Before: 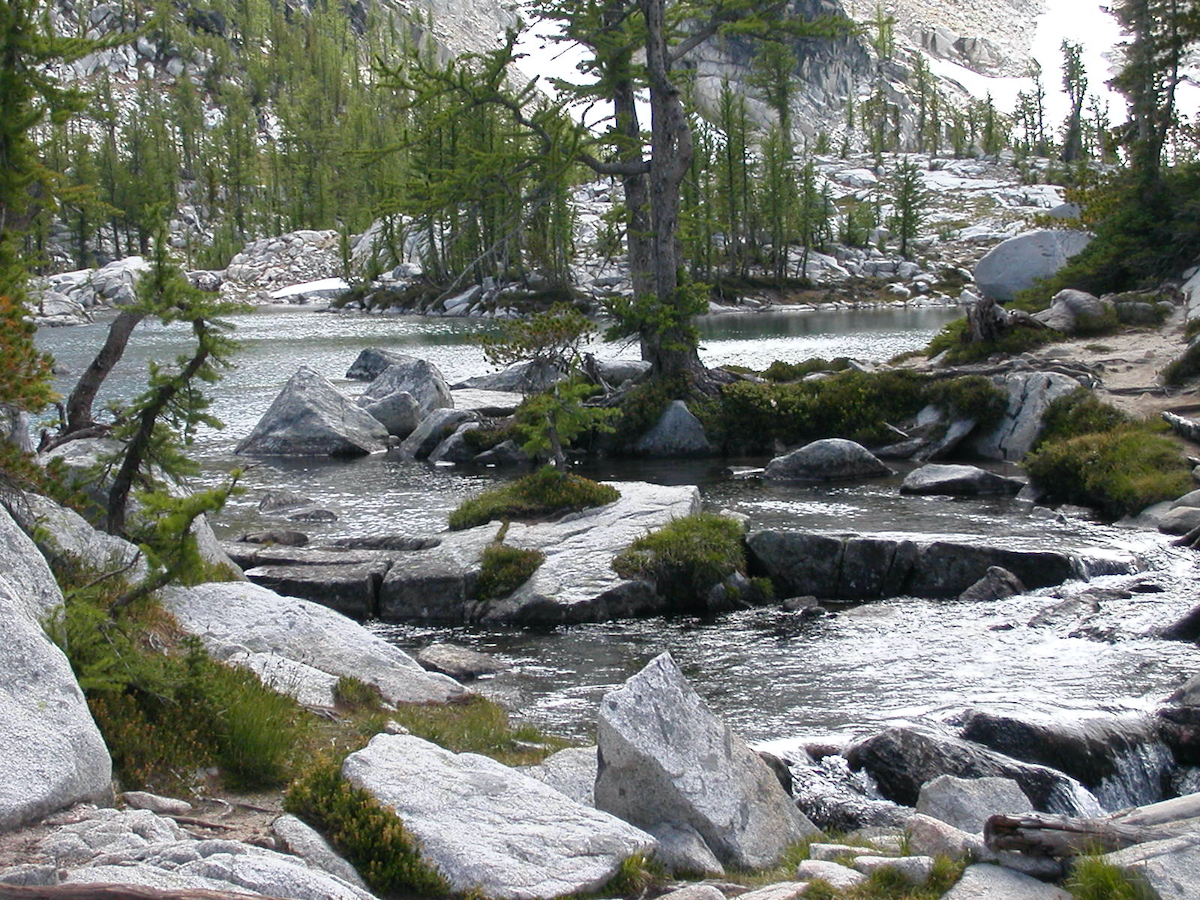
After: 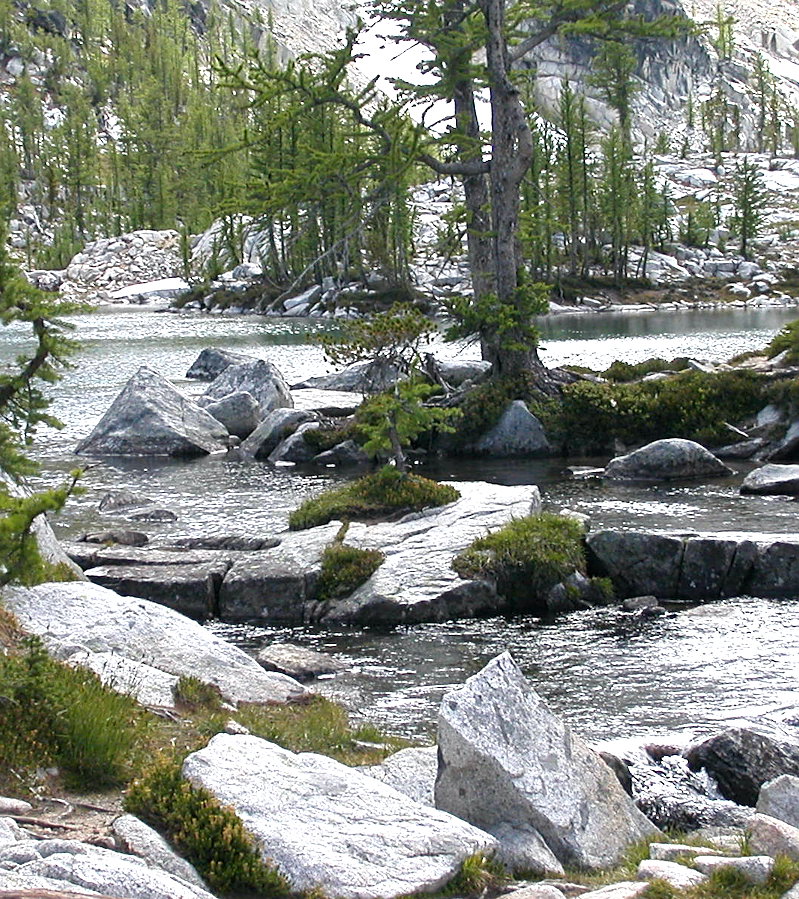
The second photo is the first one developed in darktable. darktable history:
crop and rotate: left 13.409%, right 19.924%
exposure: black level correction 0.001, exposure 0.5 EV, compensate exposure bias true, compensate highlight preservation false
sharpen: on, module defaults
